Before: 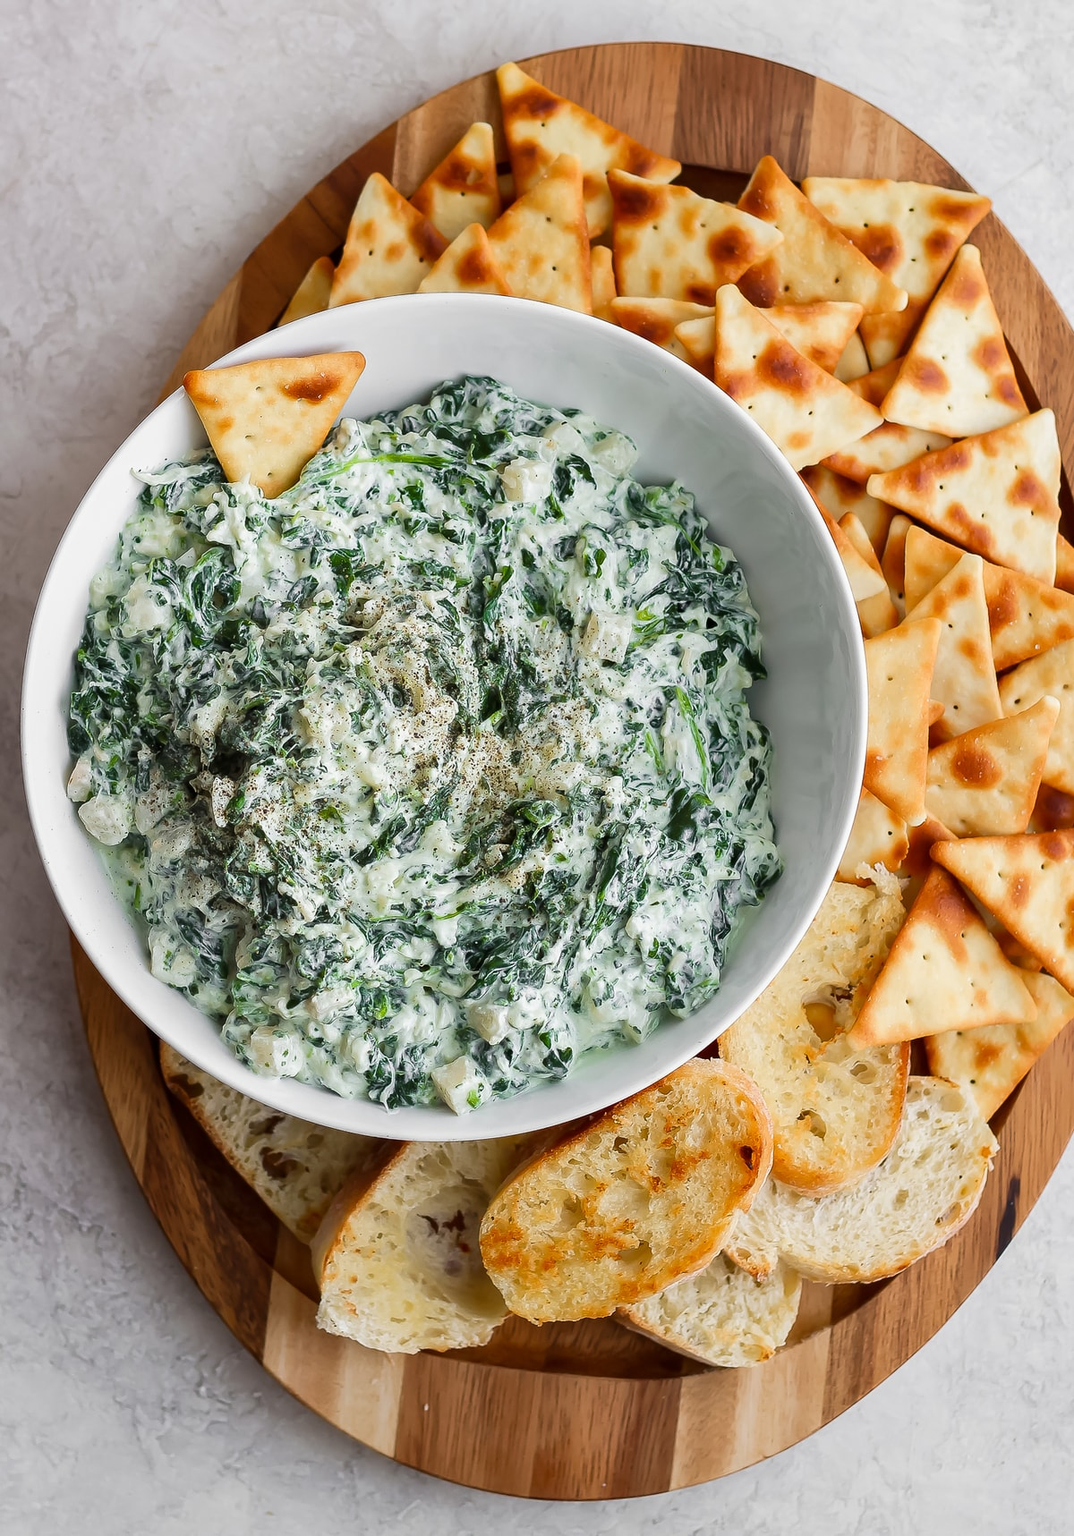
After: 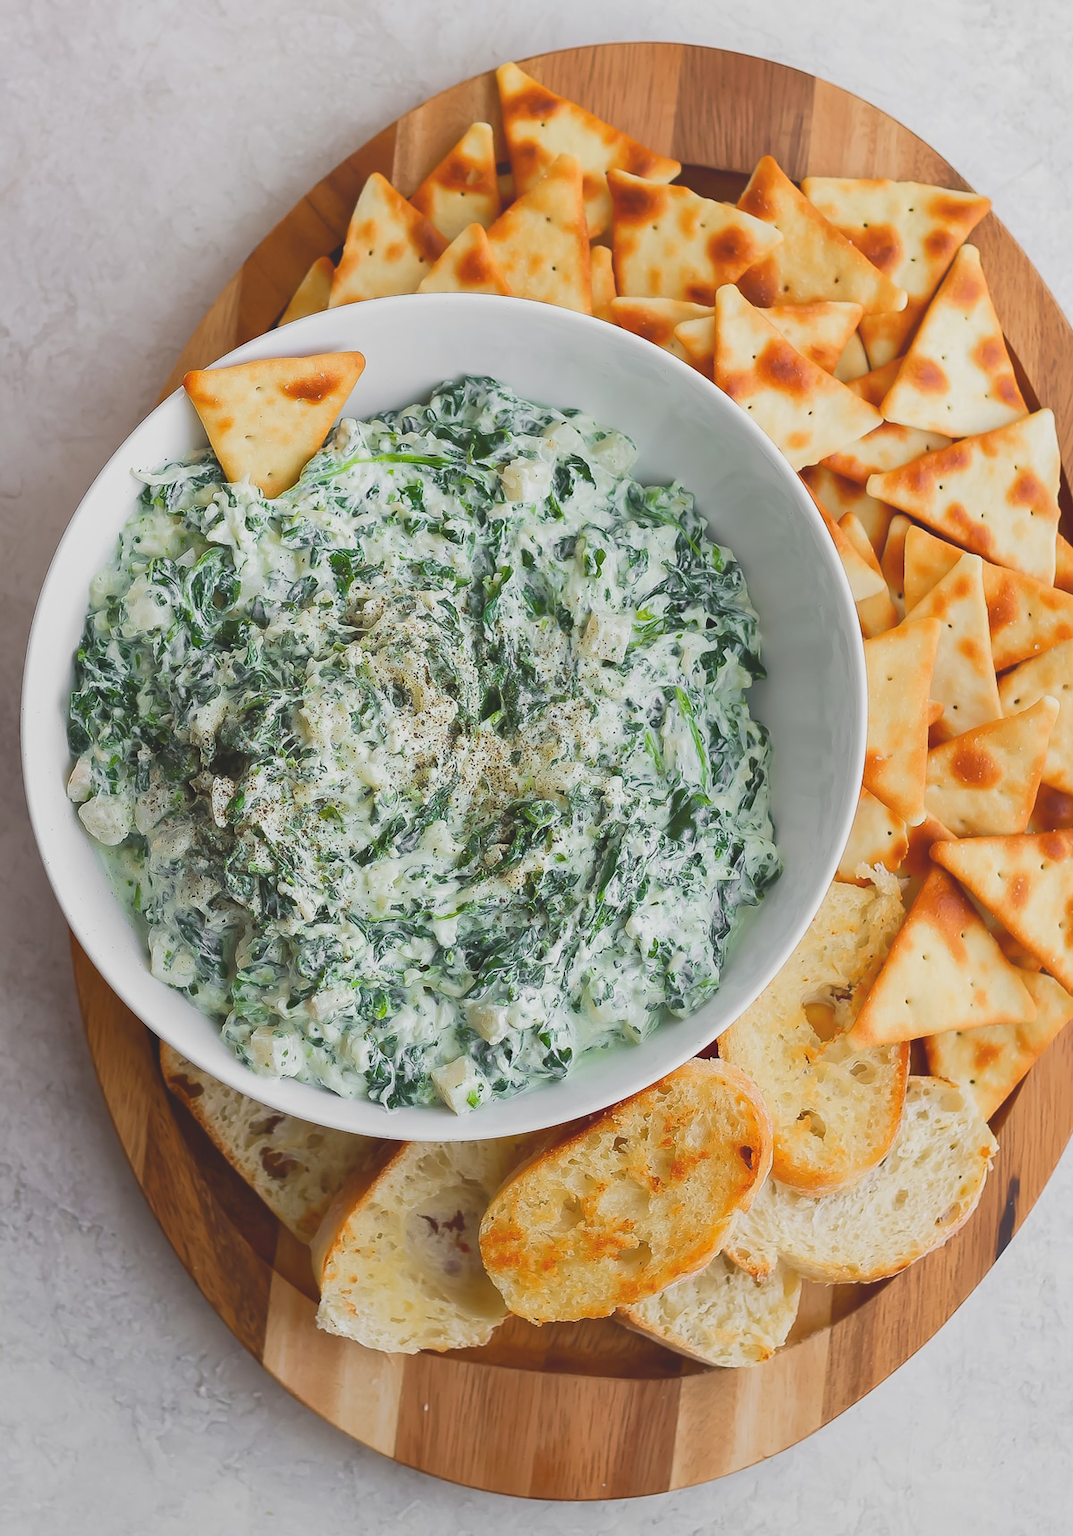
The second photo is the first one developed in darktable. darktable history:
local contrast: detail 71%
